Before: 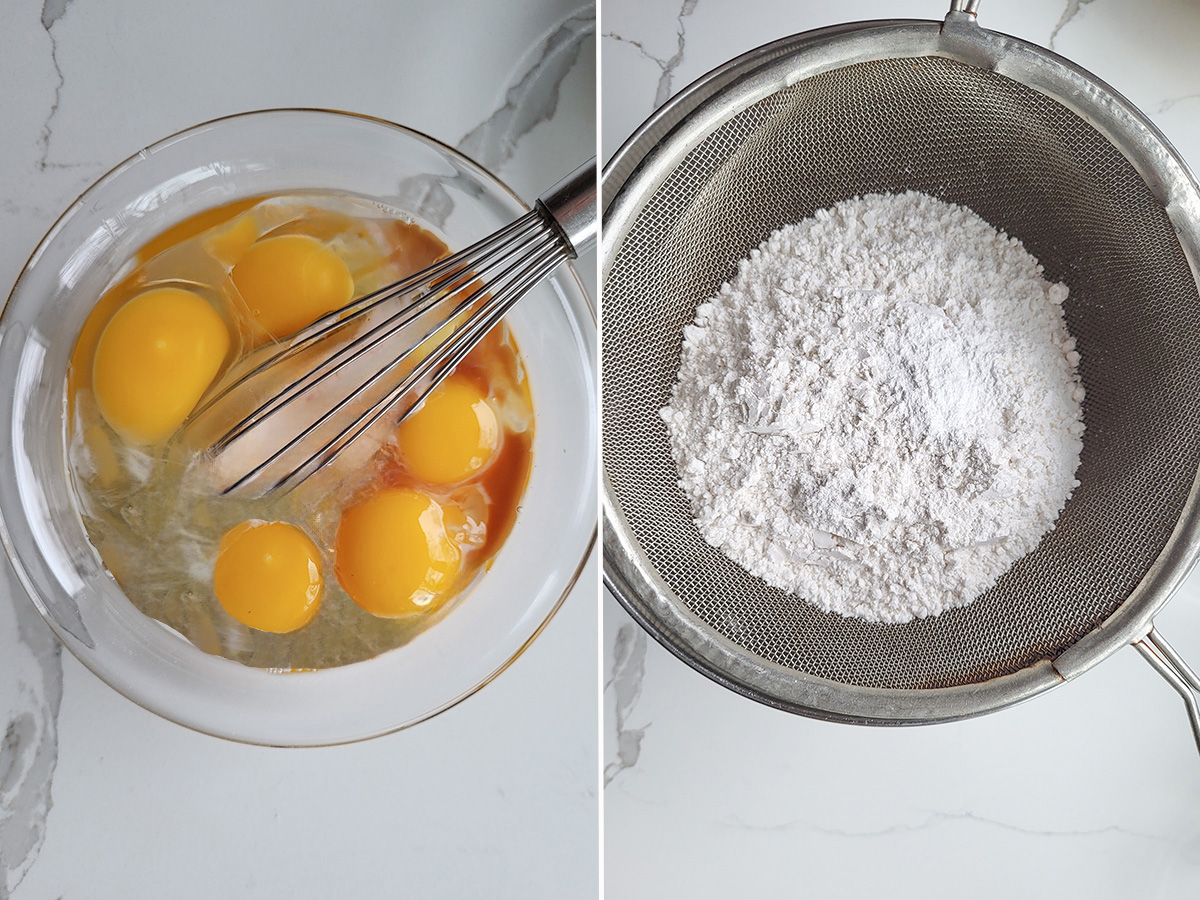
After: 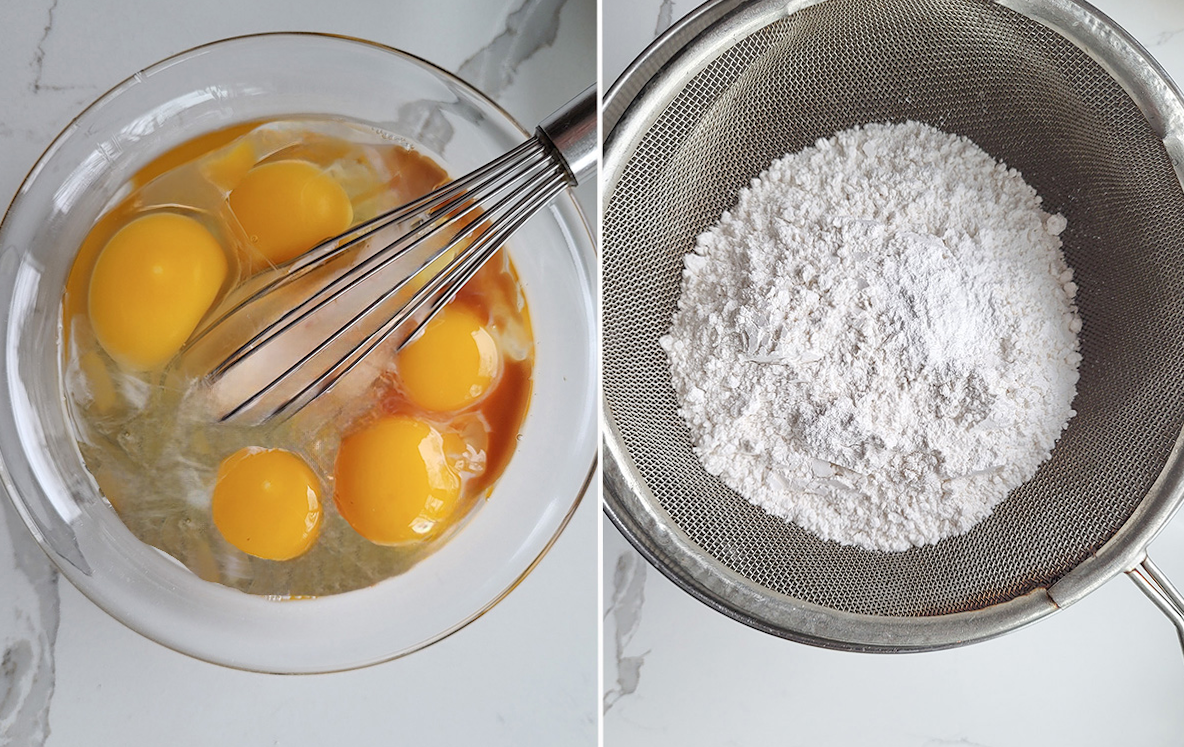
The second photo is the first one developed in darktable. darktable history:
tone equalizer: on, module defaults
crop: top 7.625%, bottom 8.027%
rotate and perspective: rotation 0.174°, lens shift (vertical) 0.013, lens shift (horizontal) 0.019, shear 0.001, automatic cropping original format, crop left 0.007, crop right 0.991, crop top 0.016, crop bottom 0.997
